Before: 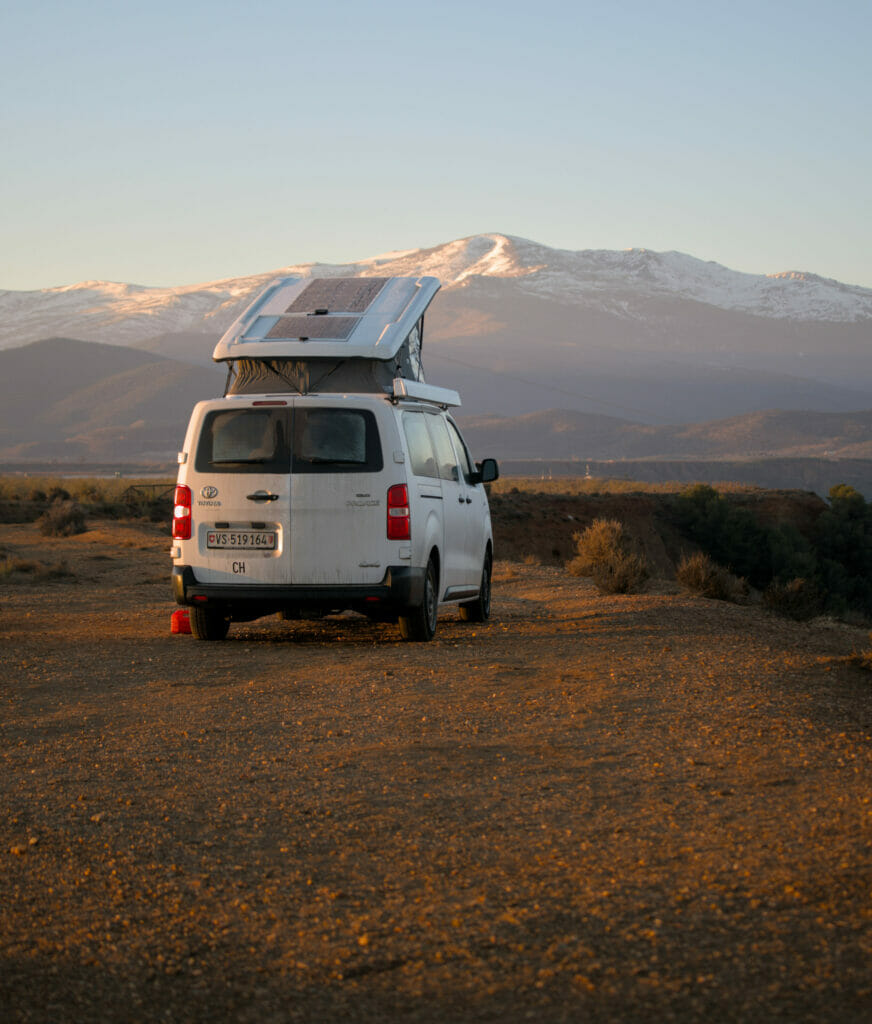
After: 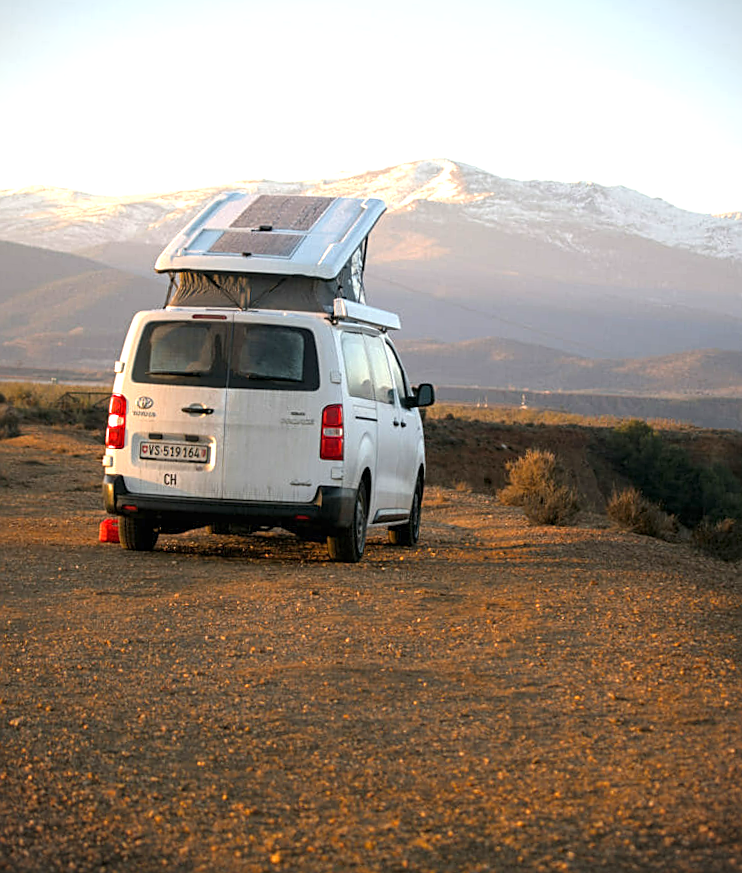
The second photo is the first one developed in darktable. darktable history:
exposure: black level correction 0, exposure 1 EV, compensate highlight preservation false
crop and rotate: angle -2.92°, left 5.198%, top 5.211%, right 4.72%, bottom 4.445%
vignetting: fall-off start 99.82%
sharpen: on, module defaults
